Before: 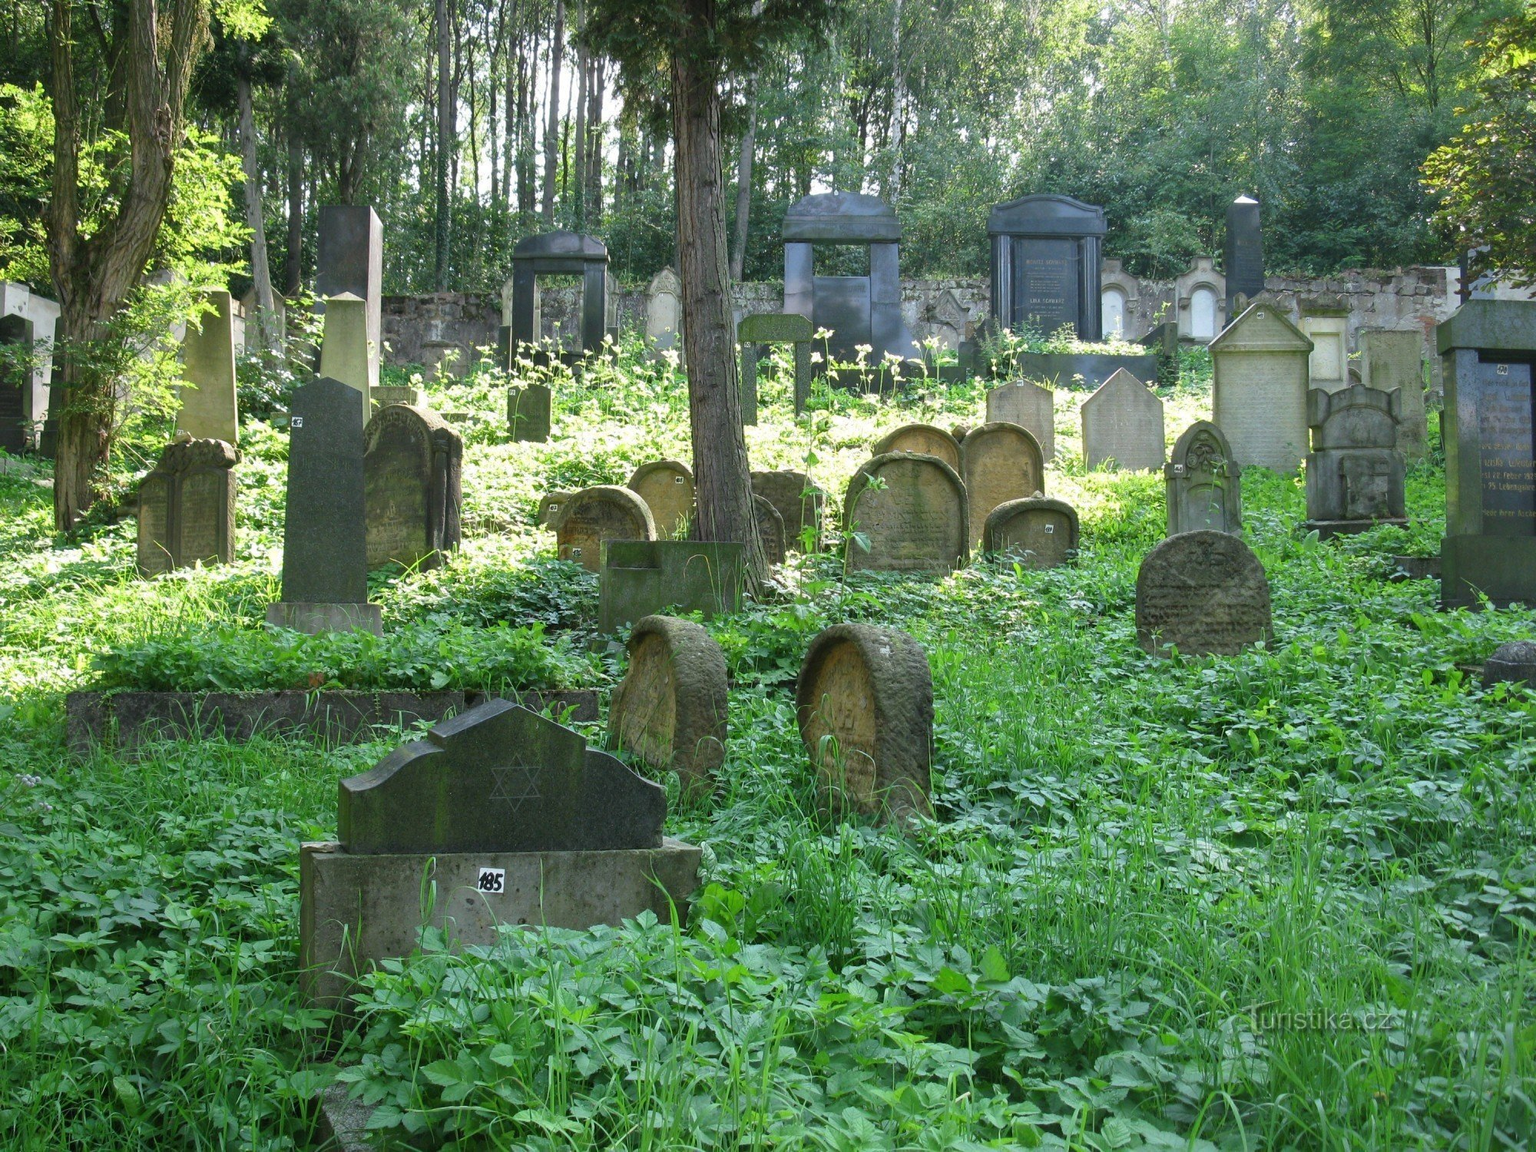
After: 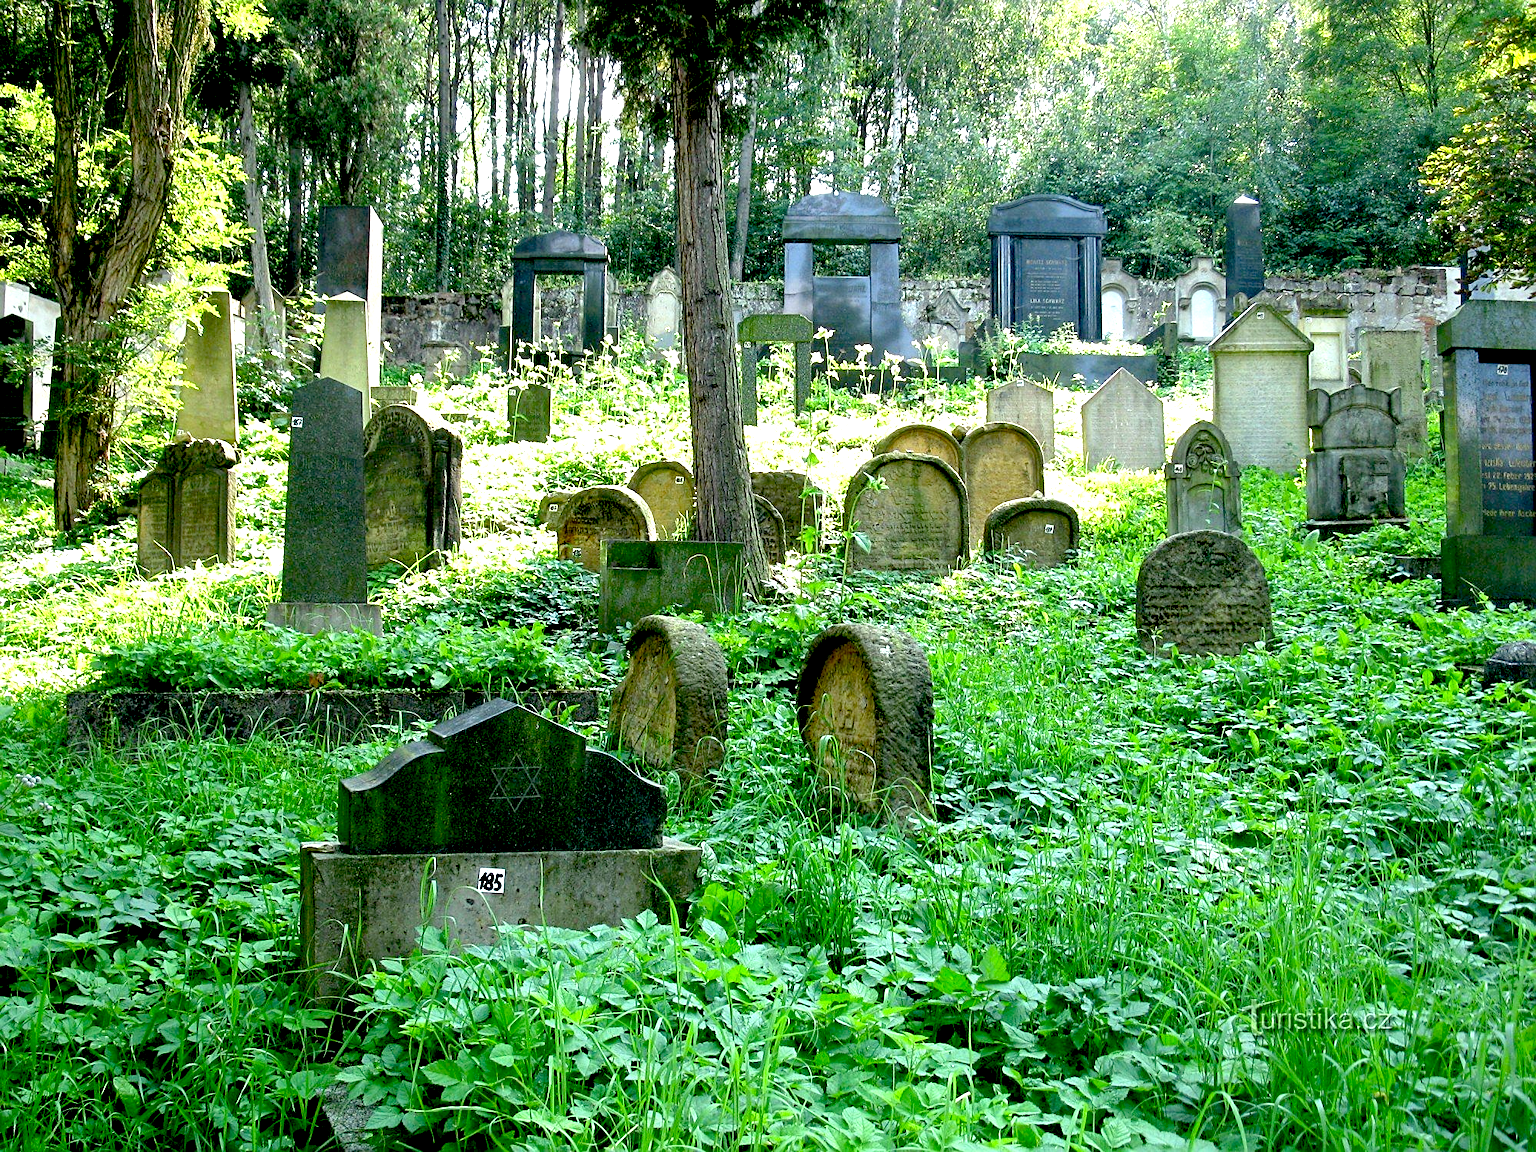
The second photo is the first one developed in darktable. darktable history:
exposure: black level correction 0.034, exposure 0.904 EV, compensate highlight preservation false
sharpen: on, module defaults
color correction: highlights a* -2.61, highlights b* 2.45
